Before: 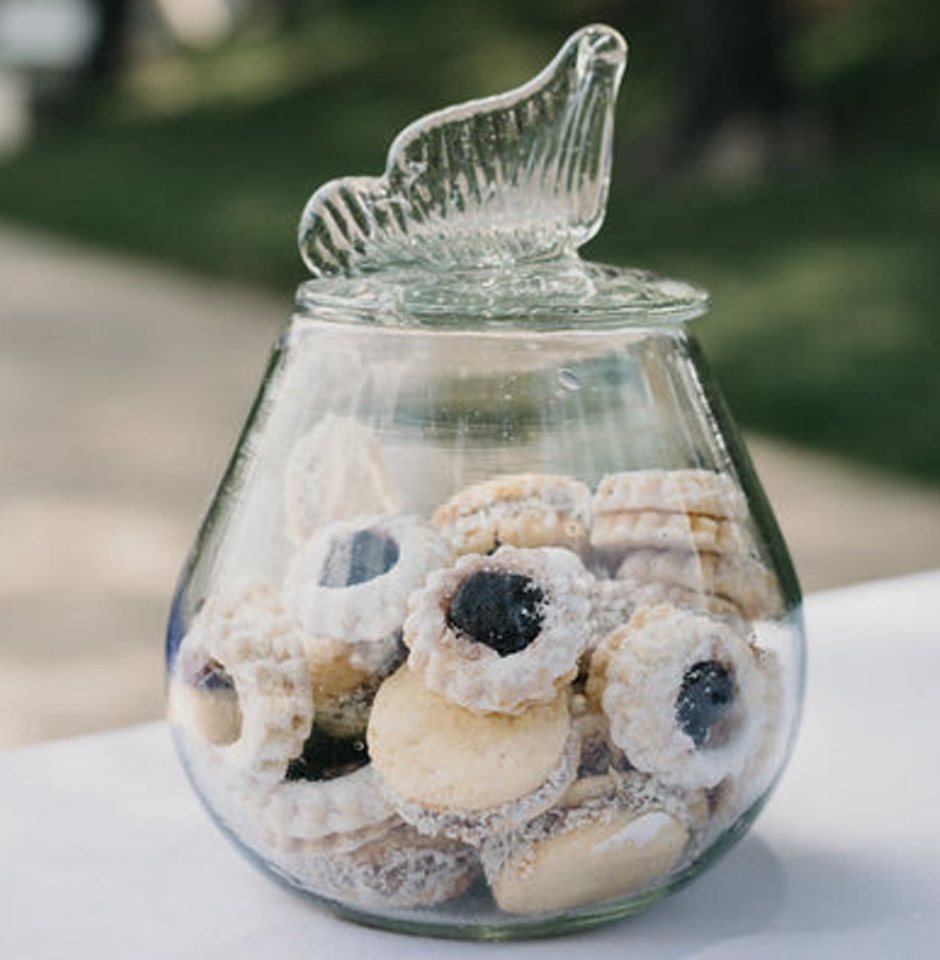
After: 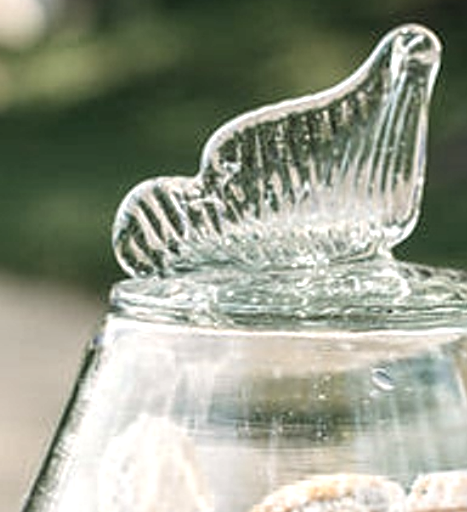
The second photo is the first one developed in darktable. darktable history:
exposure: black level correction 0, exposure 0.498 EV, compensate highlight preservation false
sharpen: on, module defaults
local contrast: detail 130%
crop: left 19.809%, right 30.506%, bottom 46.01%
